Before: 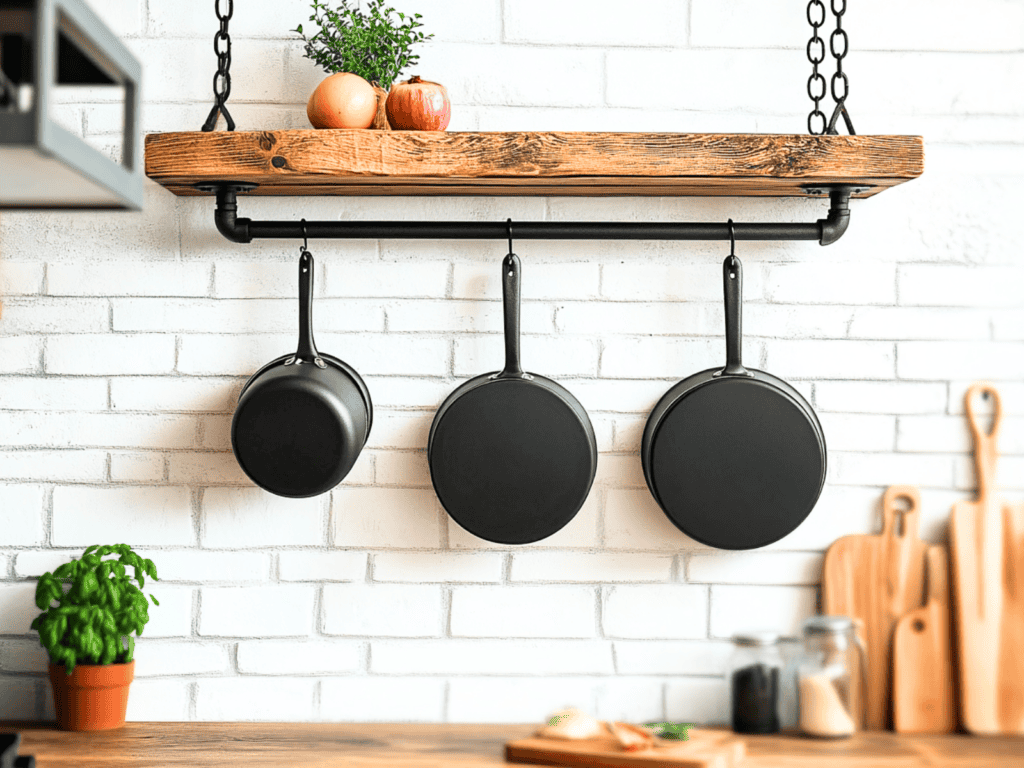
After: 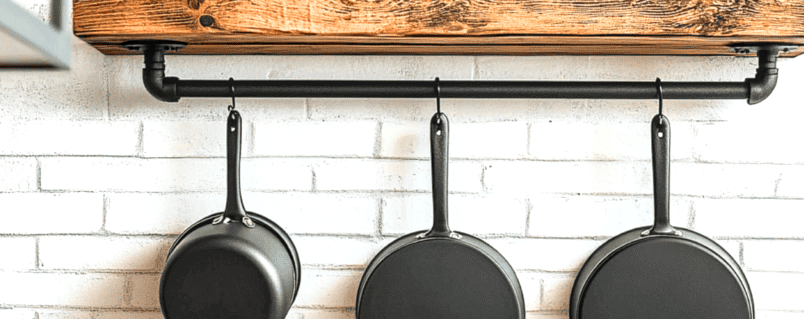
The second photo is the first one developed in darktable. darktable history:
exposure: exposure 0.15 EV, compensate highlight preservation false
local contrast: on, module defaults
crop: left 7.036%, top 18.398%, right 14.379%, bottom 40.043%
